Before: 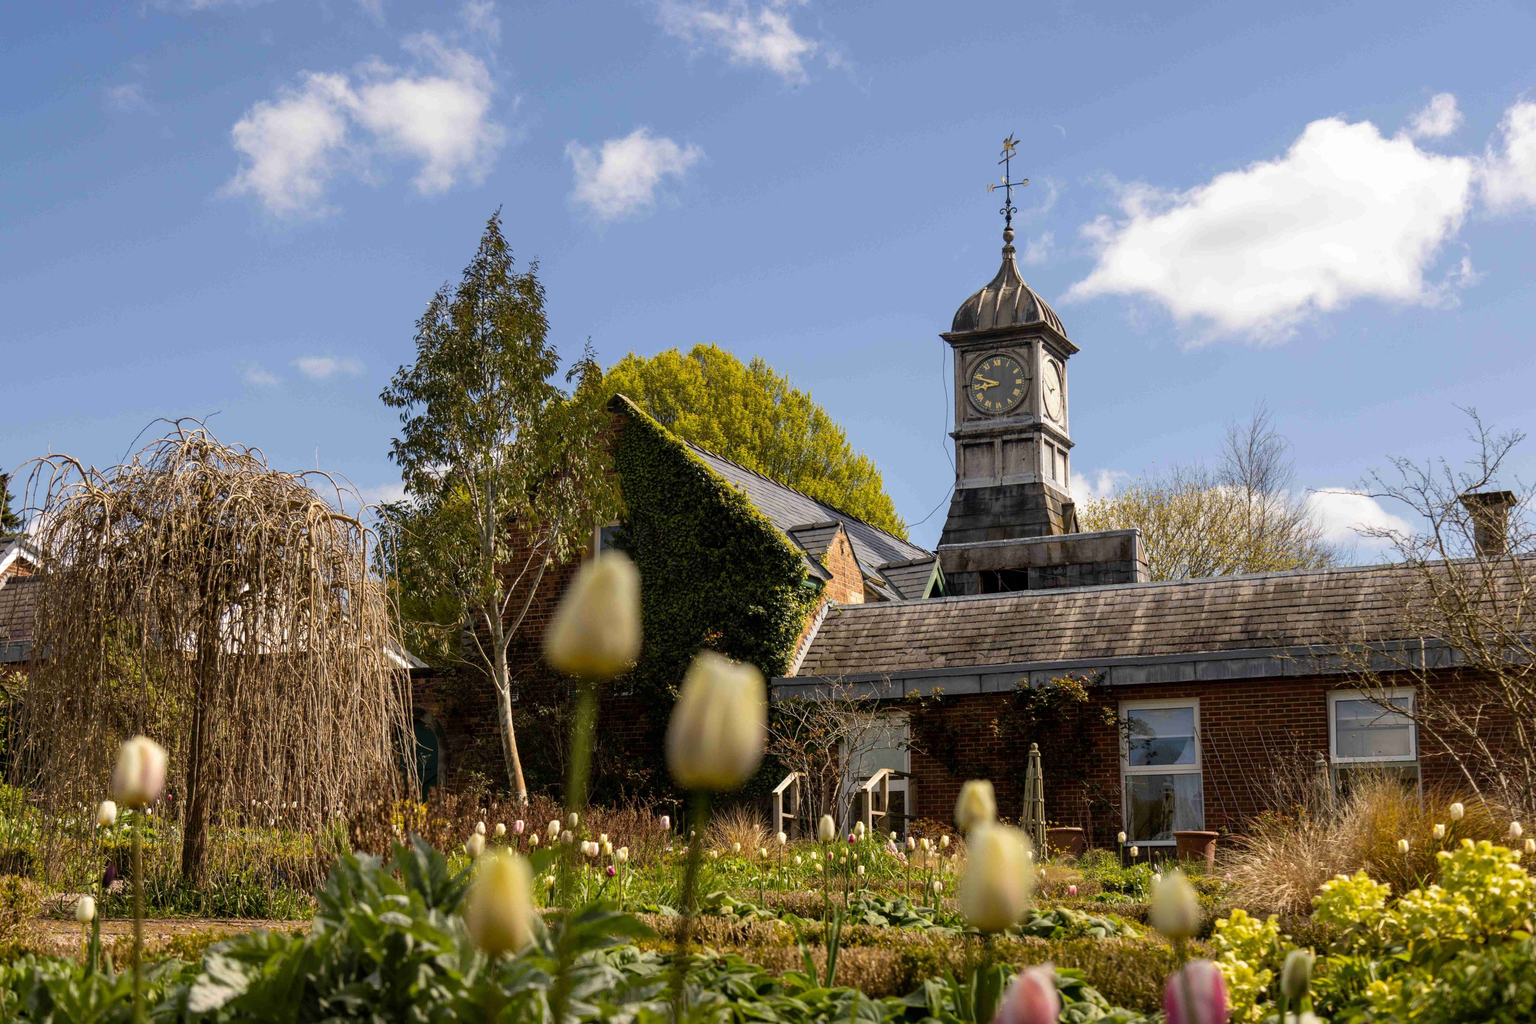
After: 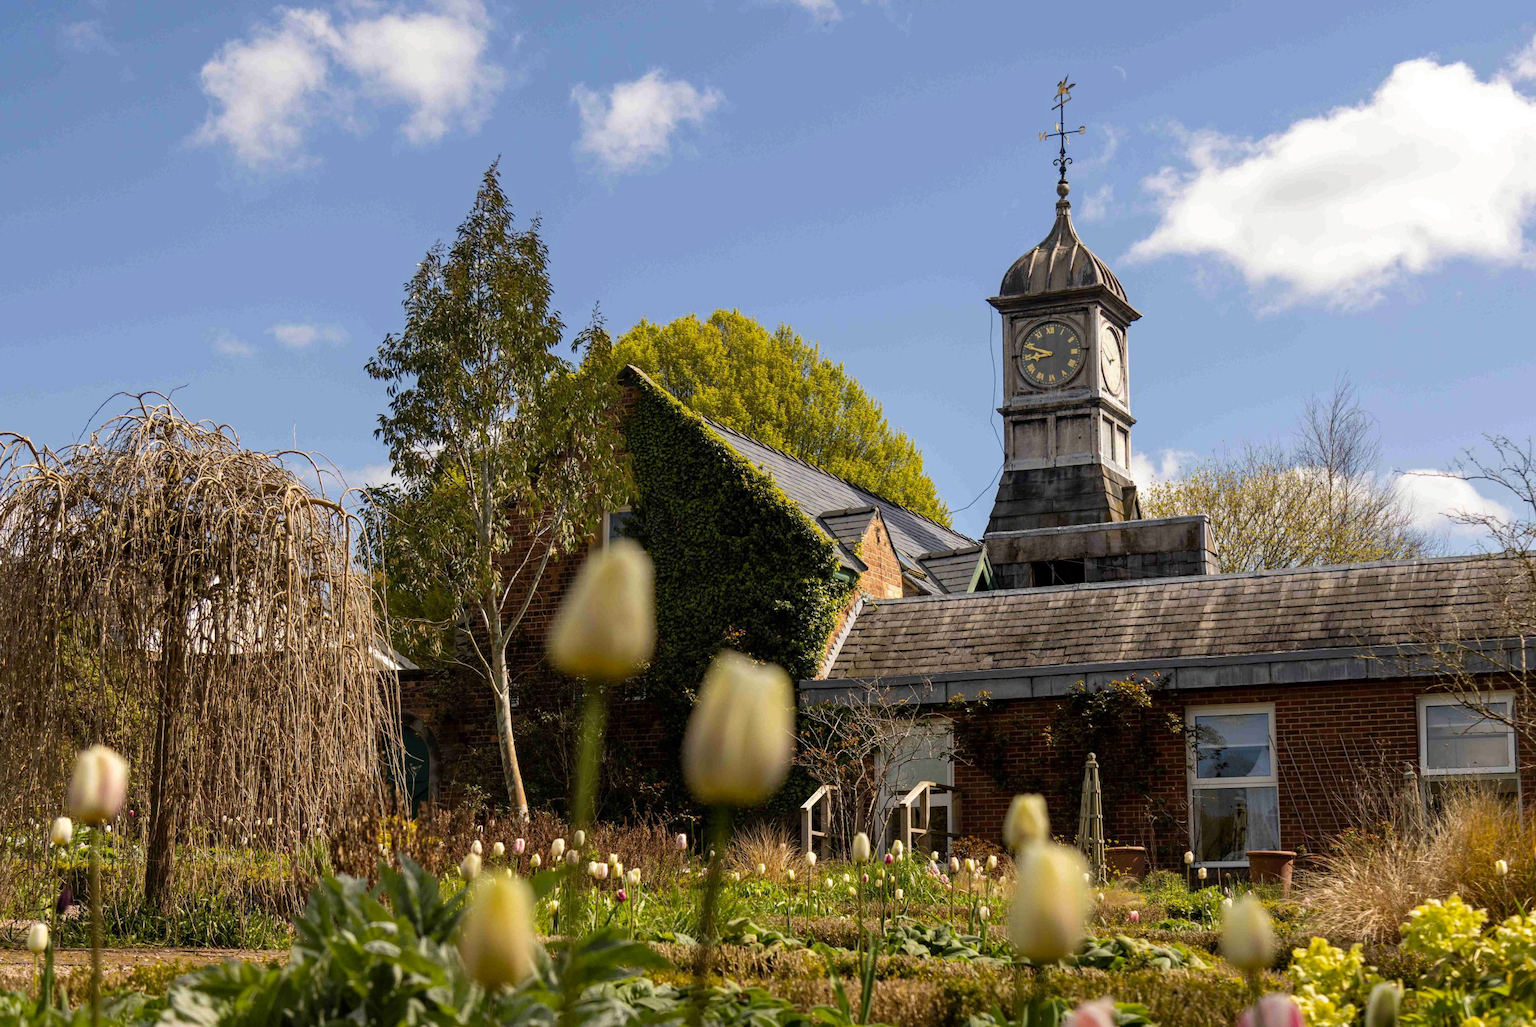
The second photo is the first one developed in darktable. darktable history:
crop: left 3.363%, top 6.441%, right 6.592%, bottom 3.171%
haze removal: strength 0.106, compatibility mode true, adaptive false
